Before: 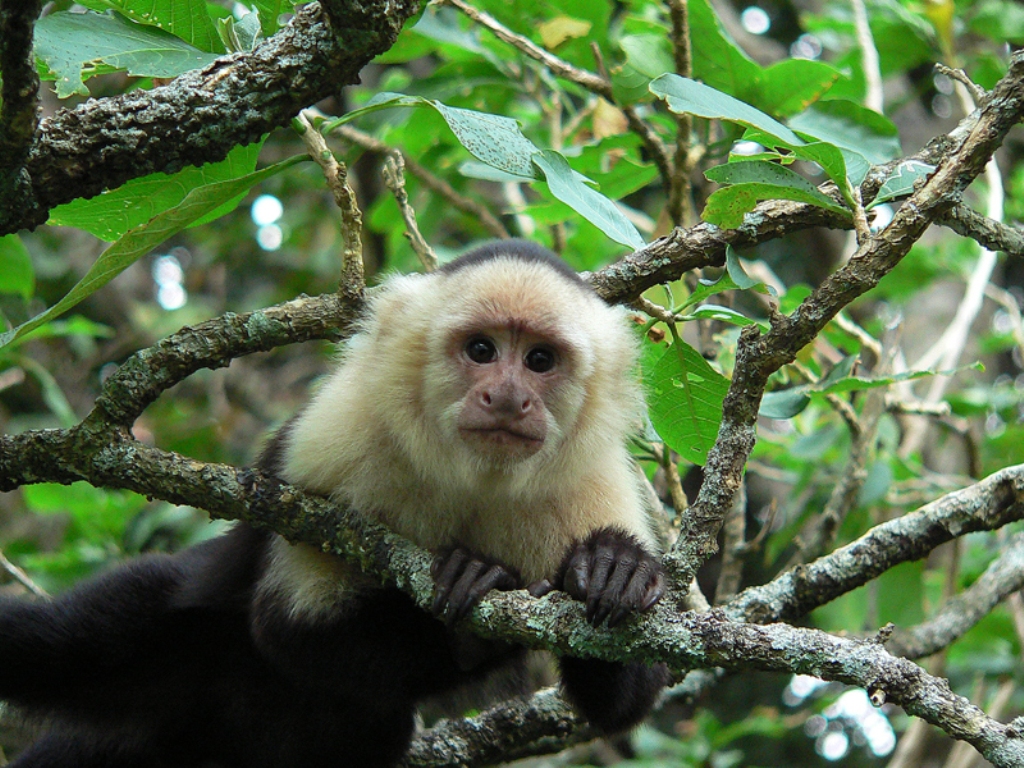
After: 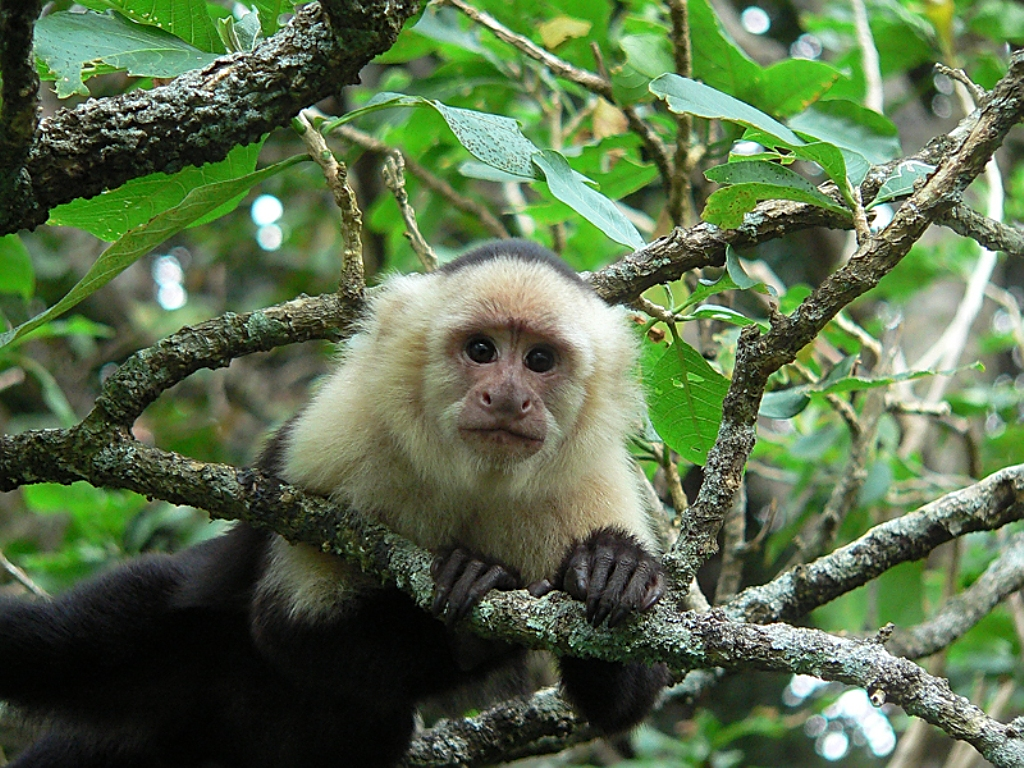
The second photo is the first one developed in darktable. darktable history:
bloom: size 9%, threshold 100%, strength 7%
sharpen: on, module defaults
